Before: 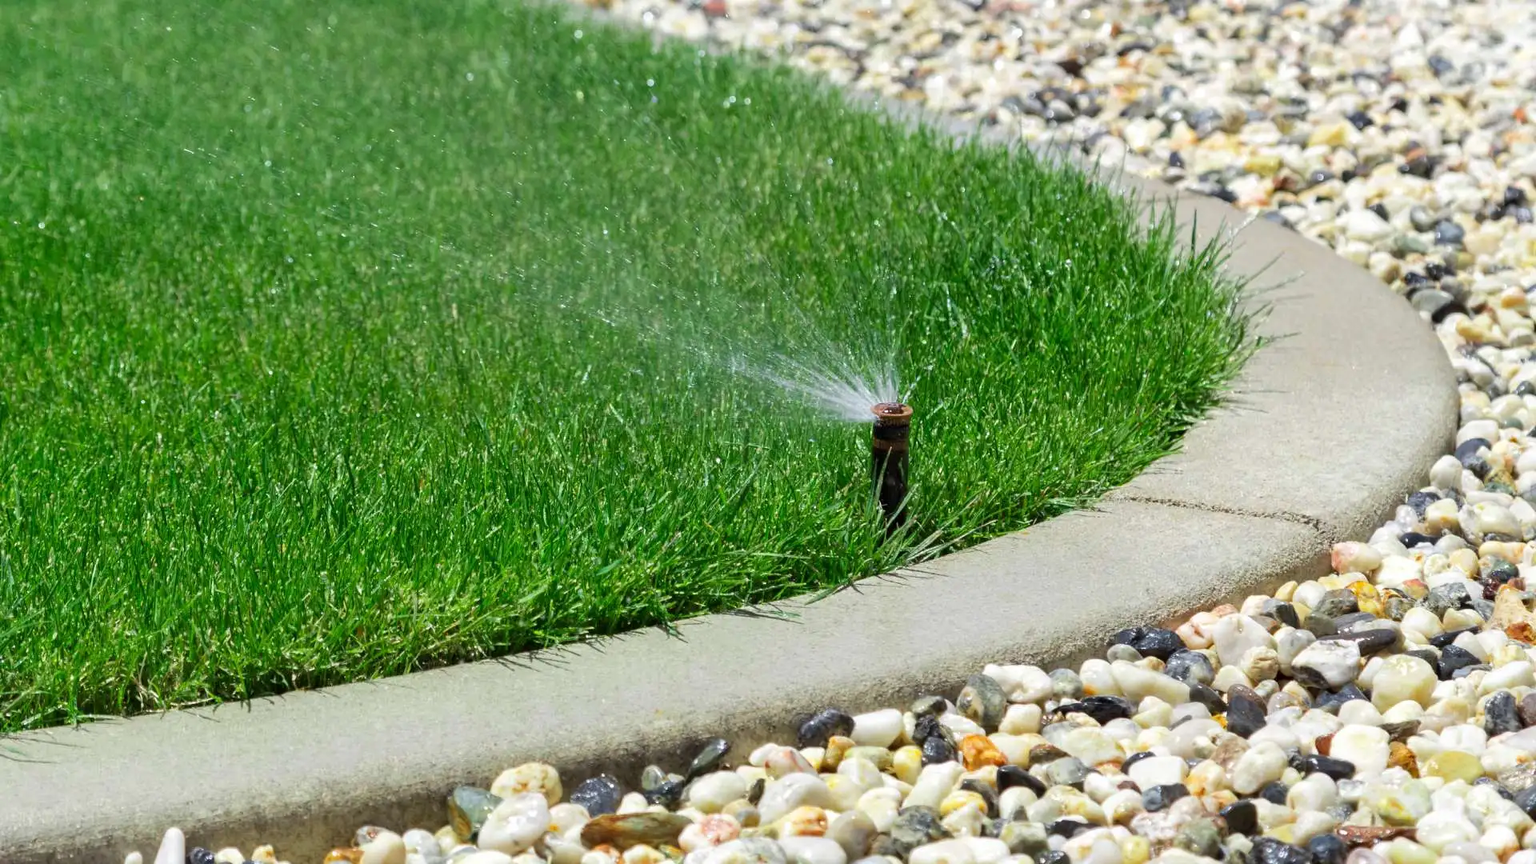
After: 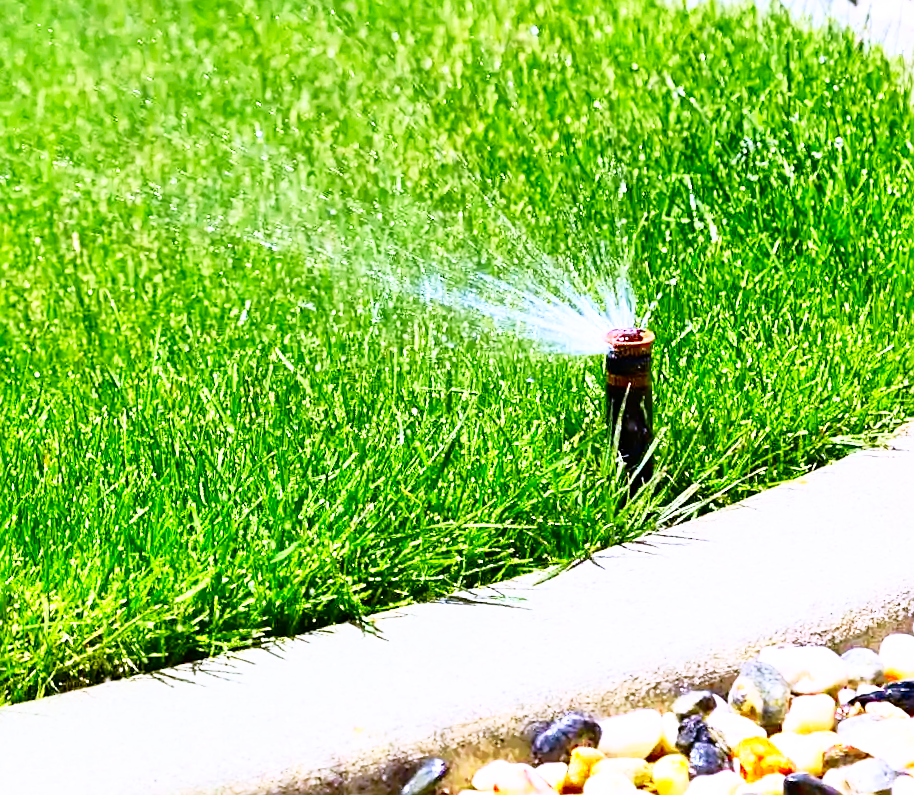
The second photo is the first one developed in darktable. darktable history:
contrast brightness saturation: saturation -0.1
shadows and highlights: on, module defaults
white balance: red 1.042, blue 1.17
rotate and perspective: rotation -3°, crop left 0.031, crop right 0.968, crop top 0.07, crop bottom 0.93
tone curve: curves: ch0 [(0, 0) (0.074, 0.04) (0.157, 0.1) (0.472, 0.515) (0.635, 0.731) (0.768, 0.878) (0.899, 0.969) (1, 1)]; ch1 [(0, 0) (0.08, 0.08) (0.3, 0.3) (0.5, 0.5) (0.539, 0.558) (0.586, 0.658) (0.69, 0.787) (0.92, 0.92) (1, 1)]; ch2 [(0, 0) (0.08, 0.08) (0.3, 0.3) (0.5, 0.5) (0.543, 0.597) (0.597, 0.679) (0.92, 0.92) (1, 1)], color space Lab, independent channels, preserve colors none
base curve: curves: ch0 [(0, 0) (0.007, 0.004) (0.027, 0.03) (0.046, 0.07) (0.207, 0.54) (0.442, 0.872) (0.673, 0.972) (1, 1)], preserve colors none
crop and rotate: angle 0.02°, left 24.353%, top 13.219%, right 26.156%, bottom 8.224%
sharpen: amount 0.575
